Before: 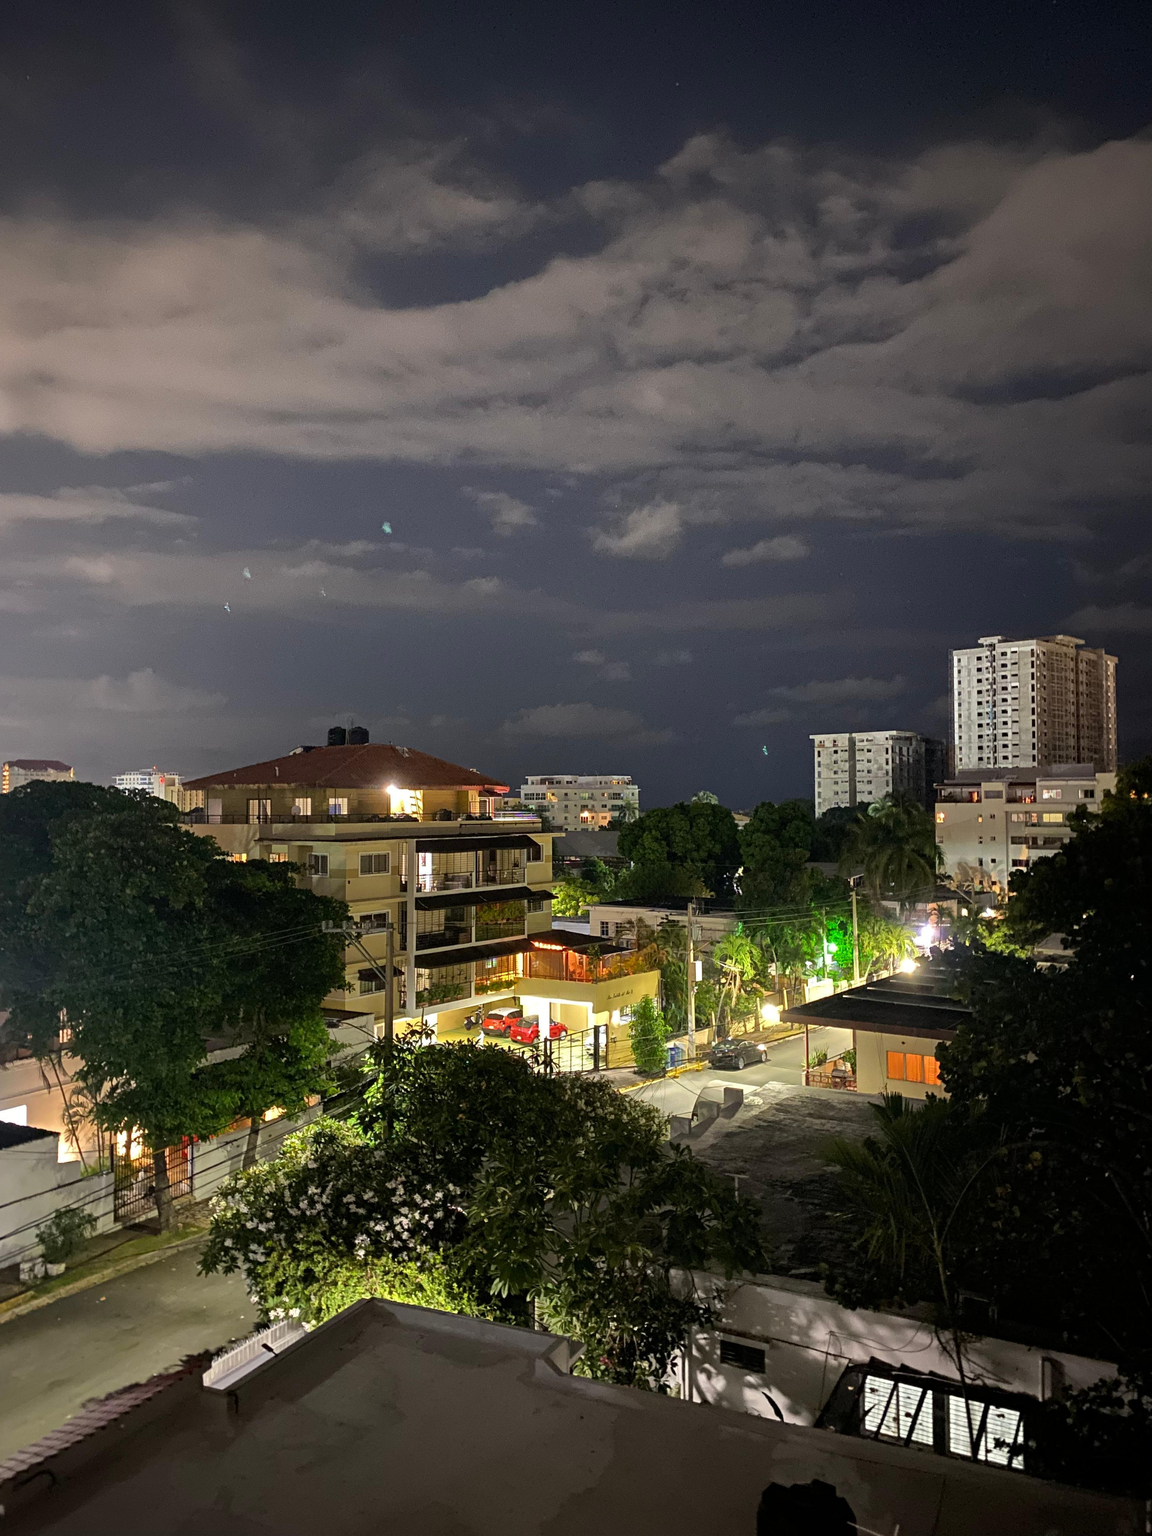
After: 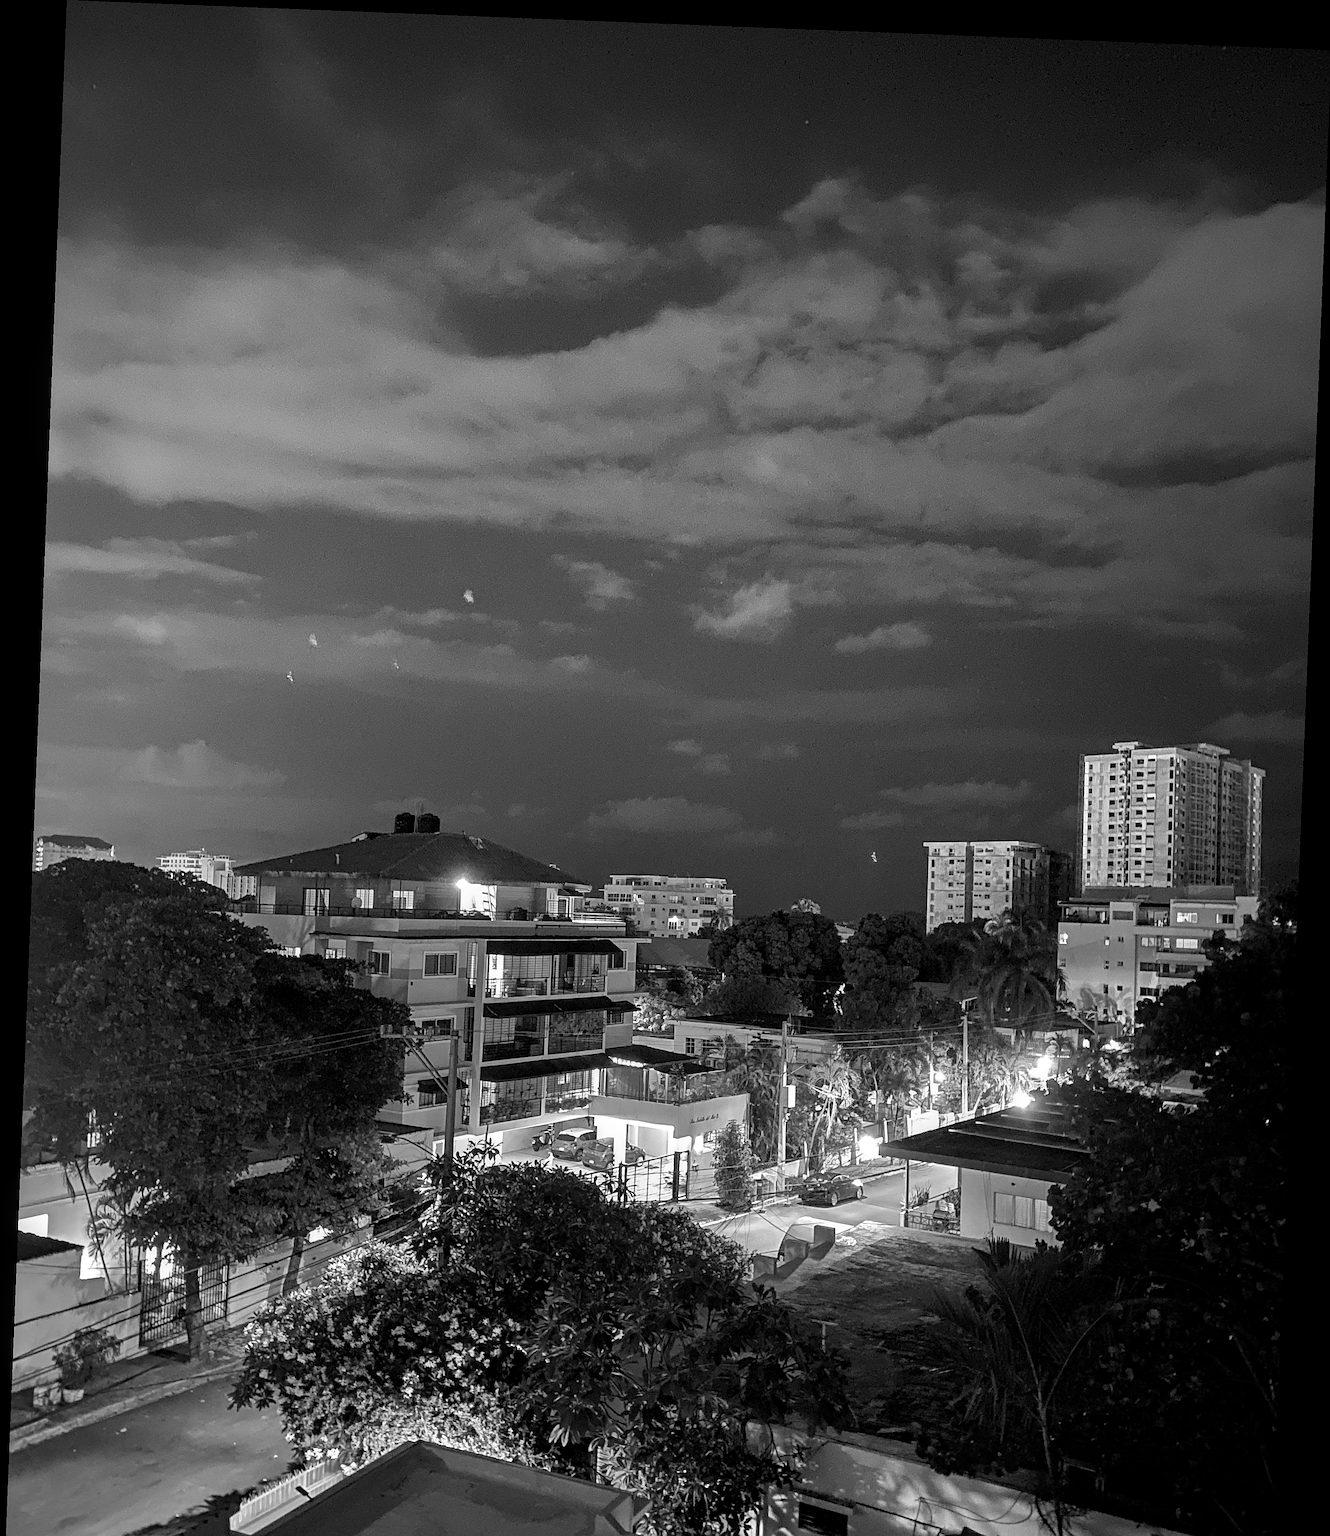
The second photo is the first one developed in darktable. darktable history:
color correction: highlights a* -6.69, highlights b* 0.49
local contrast: on, module defaults
rotate and perspective: rotation 2.27°, automatic cropping off
crop and rotate: top 0%, bottom 11.49%
sharpen: on, module defaults
monochrome: on, module defaults
